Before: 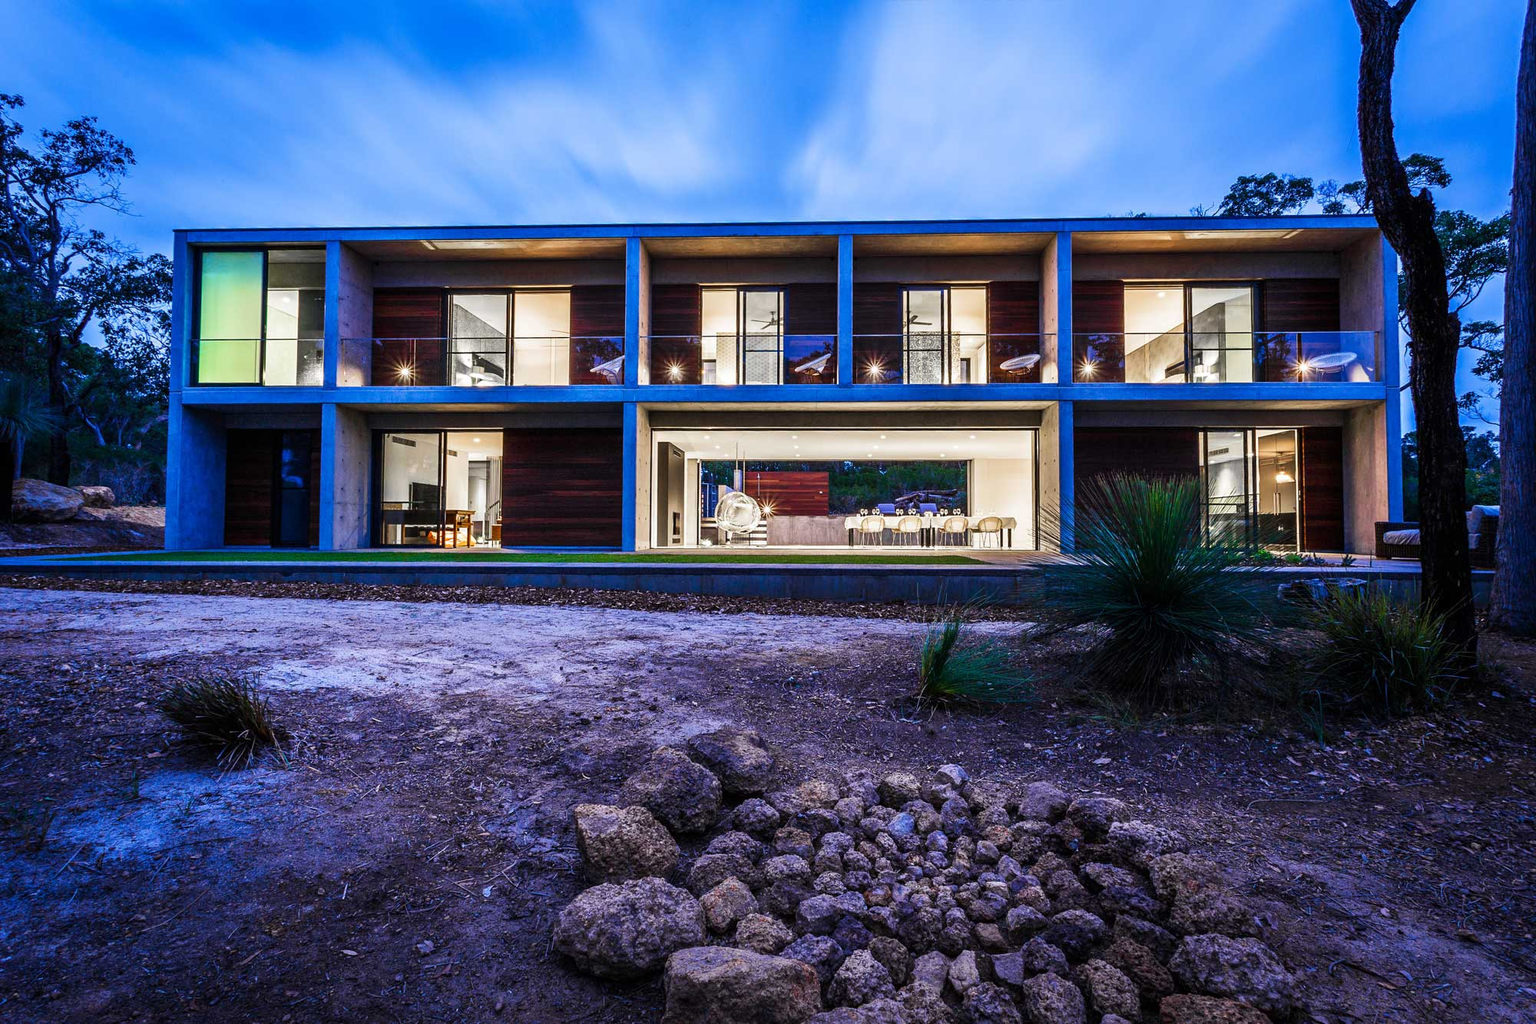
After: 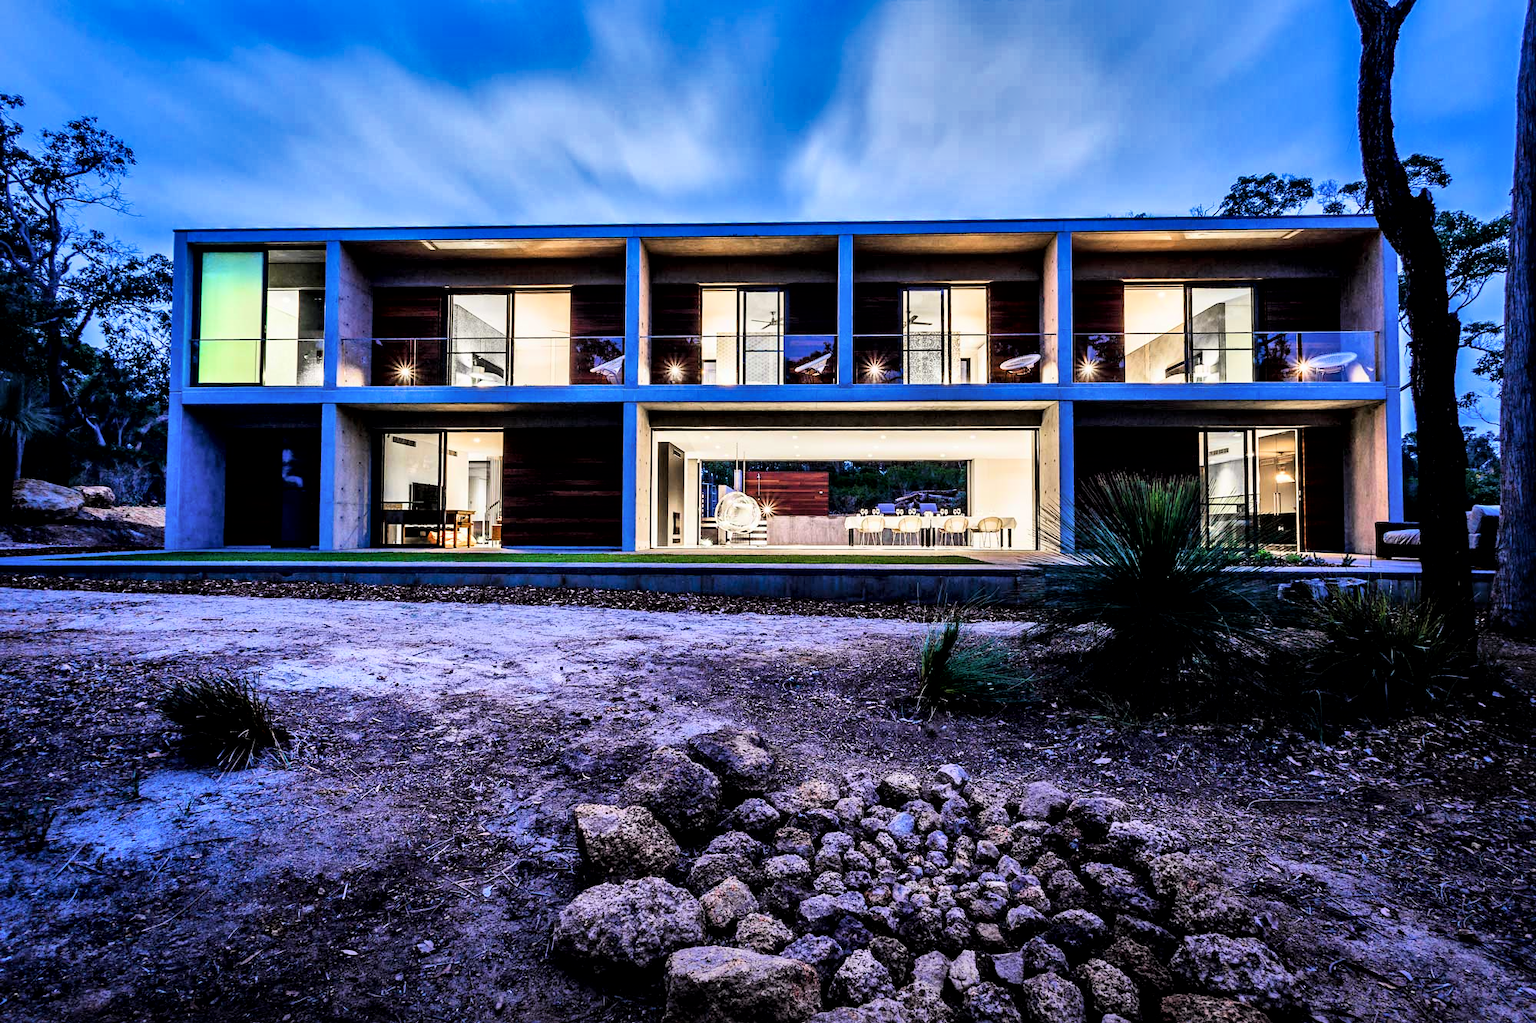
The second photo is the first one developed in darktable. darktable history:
shadows and highlights: shadows 24.5, highlights -78.15, soften with gaussian
exposure: black level correction 0, exposure 0.4 EV, compensate exposure bias true, compensate highlight preservation false
filmic rgb: hardness 4.17, contrast 1.364, color science v6 (2022)
local contrast: mode bilateral grid, contrast 25, coarseness 60, detail 151%, midtone range 0.2
